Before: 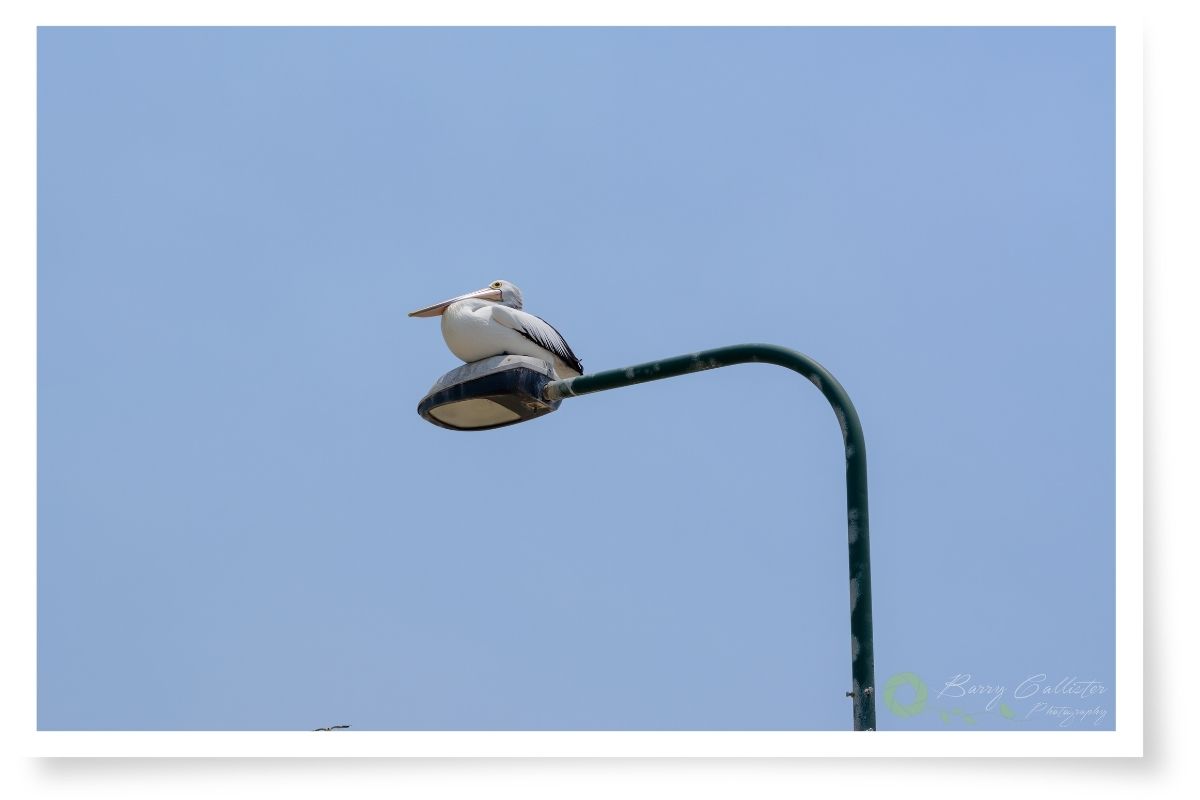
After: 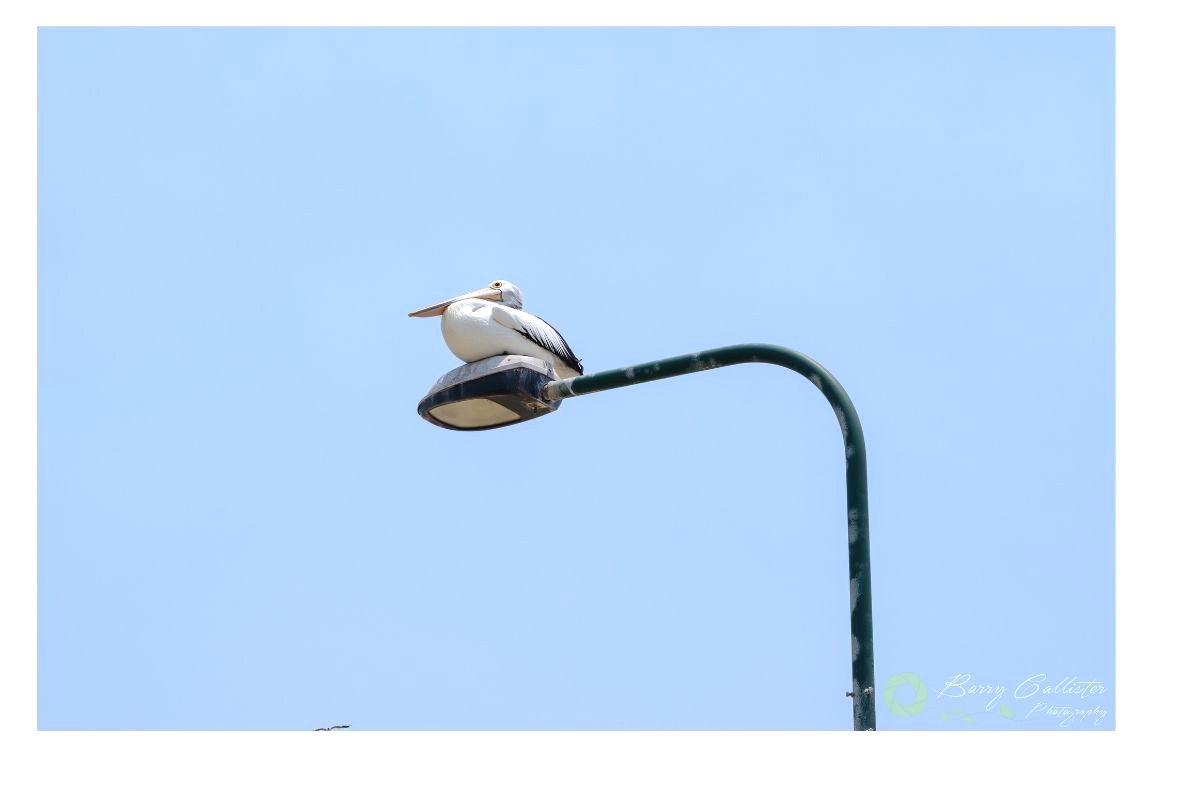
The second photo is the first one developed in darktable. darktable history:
exposure: black level correction -0.002, exposure 0.708 EV, compensate exposure bias true, compensate highlight preservation false
